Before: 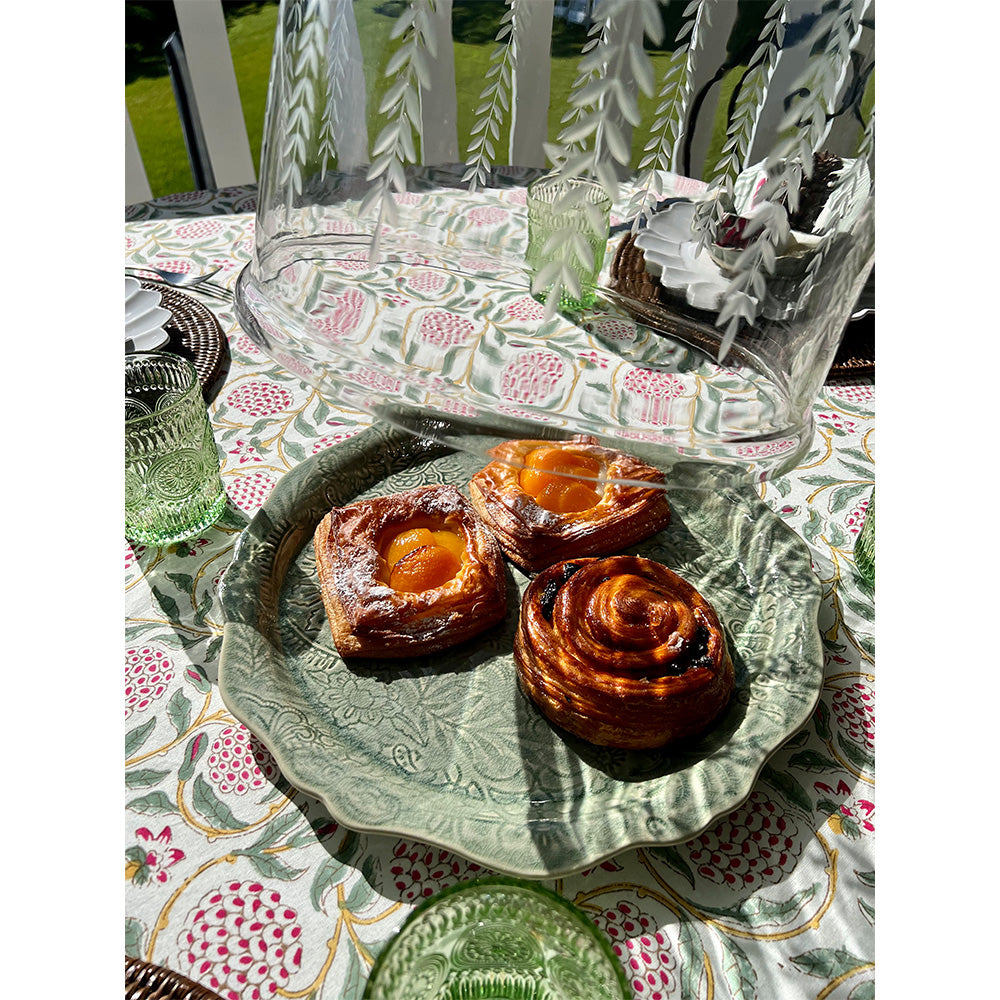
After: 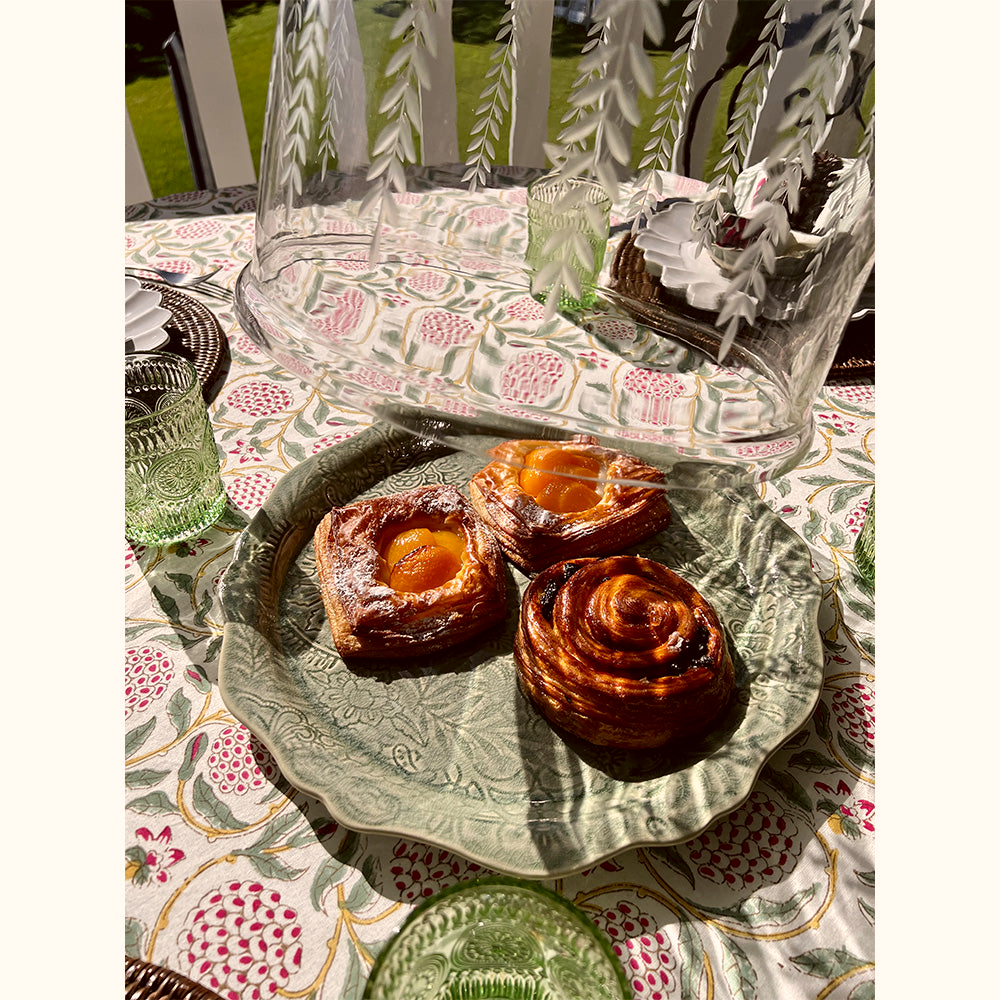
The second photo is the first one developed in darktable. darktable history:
color correction: highlights a* 6.27, highlights b* 7.55, shadows a* 6.22, shadows b* 7.27, saturation 0.92
